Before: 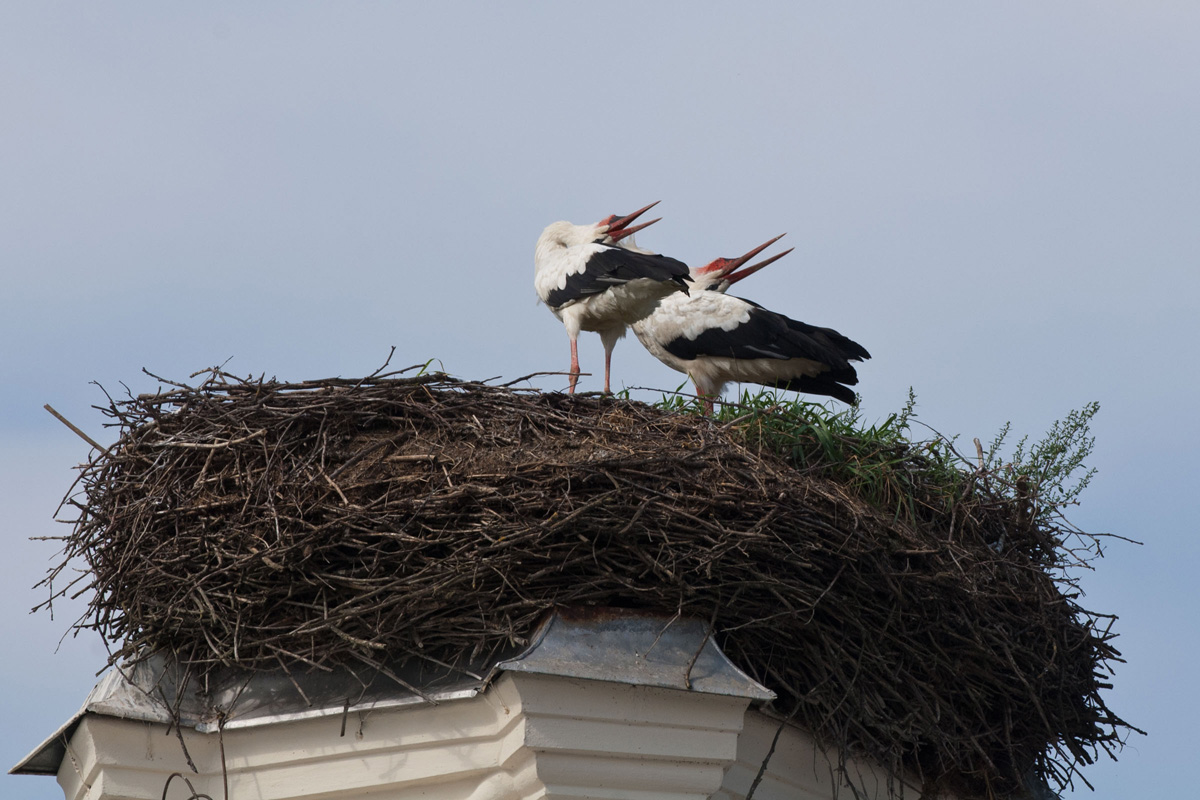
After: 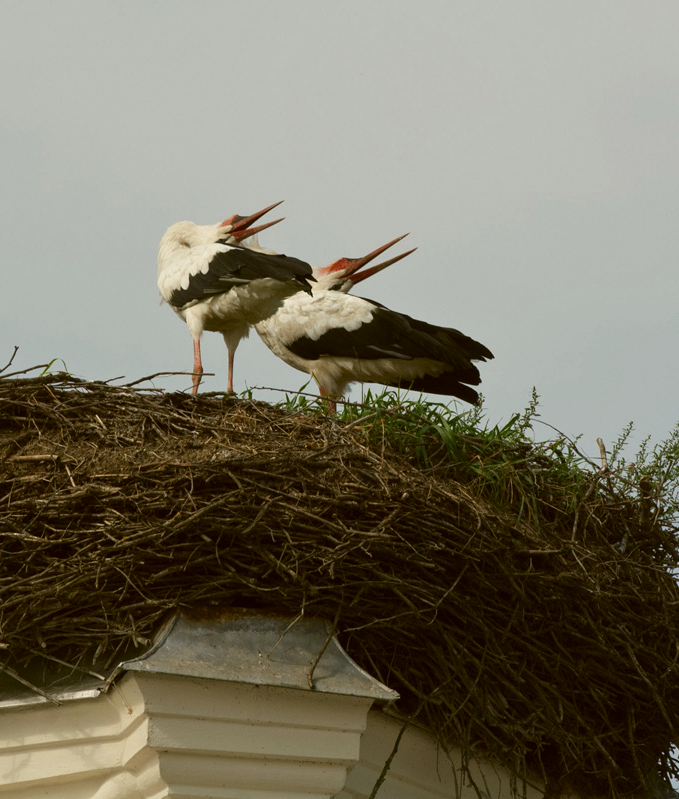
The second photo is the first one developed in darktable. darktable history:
crop: left 31.458%, top 0%, right 11.876%
color correction: highlights a* -1.43, highlights b* 10.12, shadows a* 0.395, shadows b* 19.35
